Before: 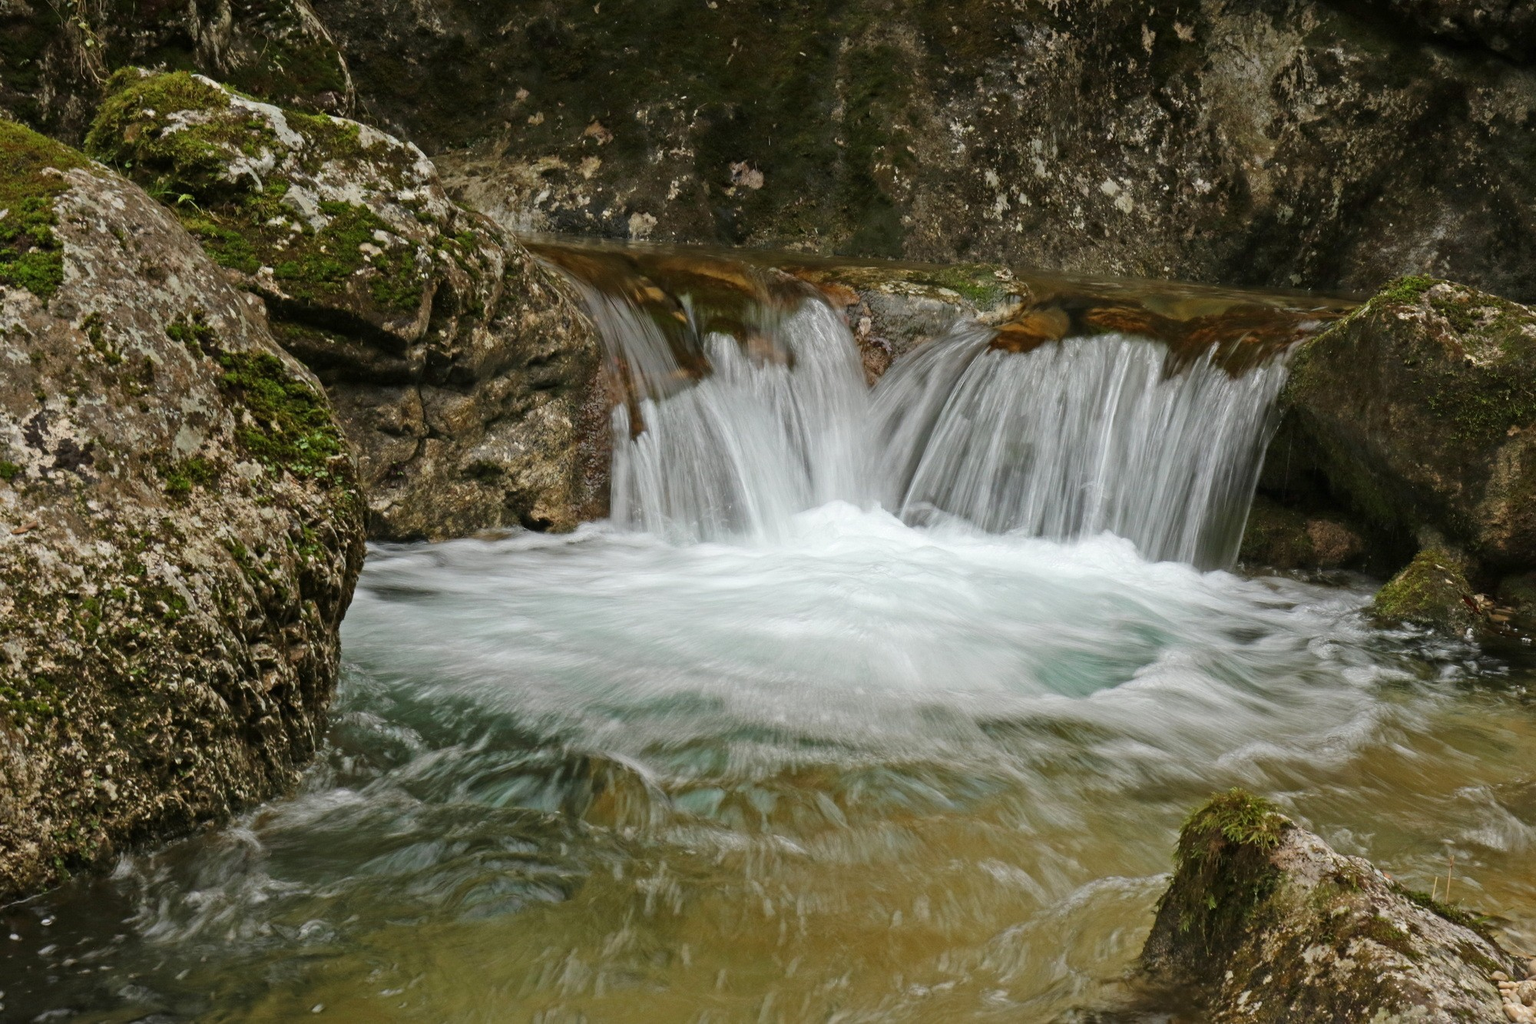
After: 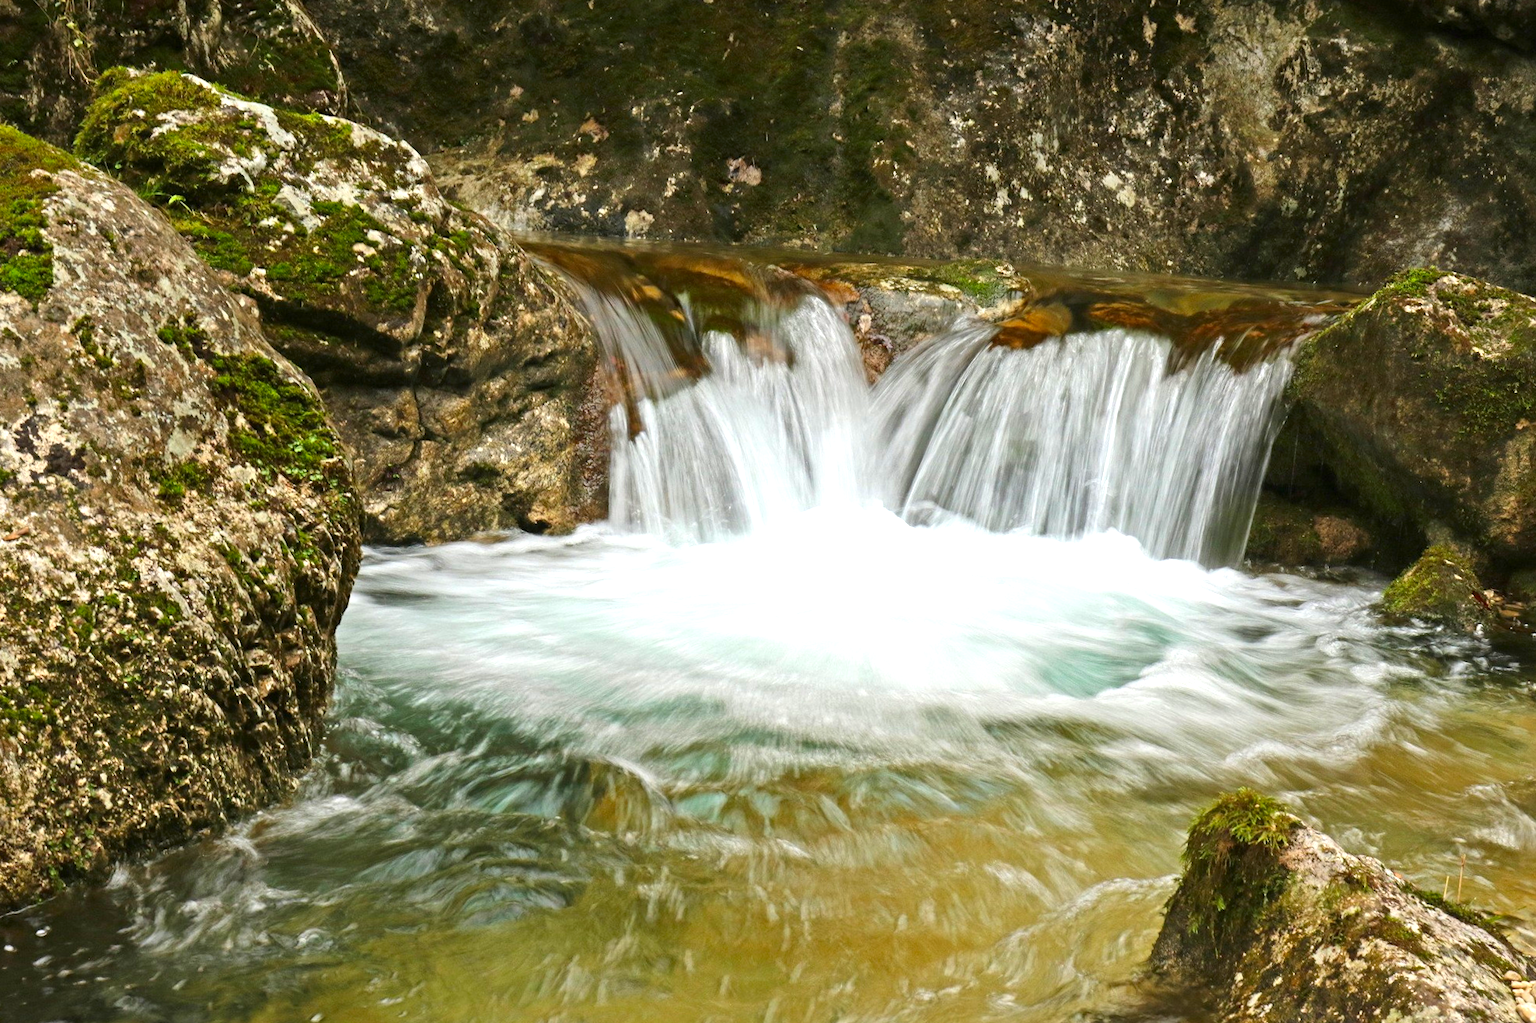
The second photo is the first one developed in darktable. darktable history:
exposure: black level correction 0, exposure 0.9 EV, compensate highlight preservation false
rotate and perspective: rotation -0.45°, automatic cropping original format, crop left 0.008, crop right 0.992, crop top 0.012, crop bottom 0.988
contrast brightness saturation: contrast 0.09, saturation 0.28
